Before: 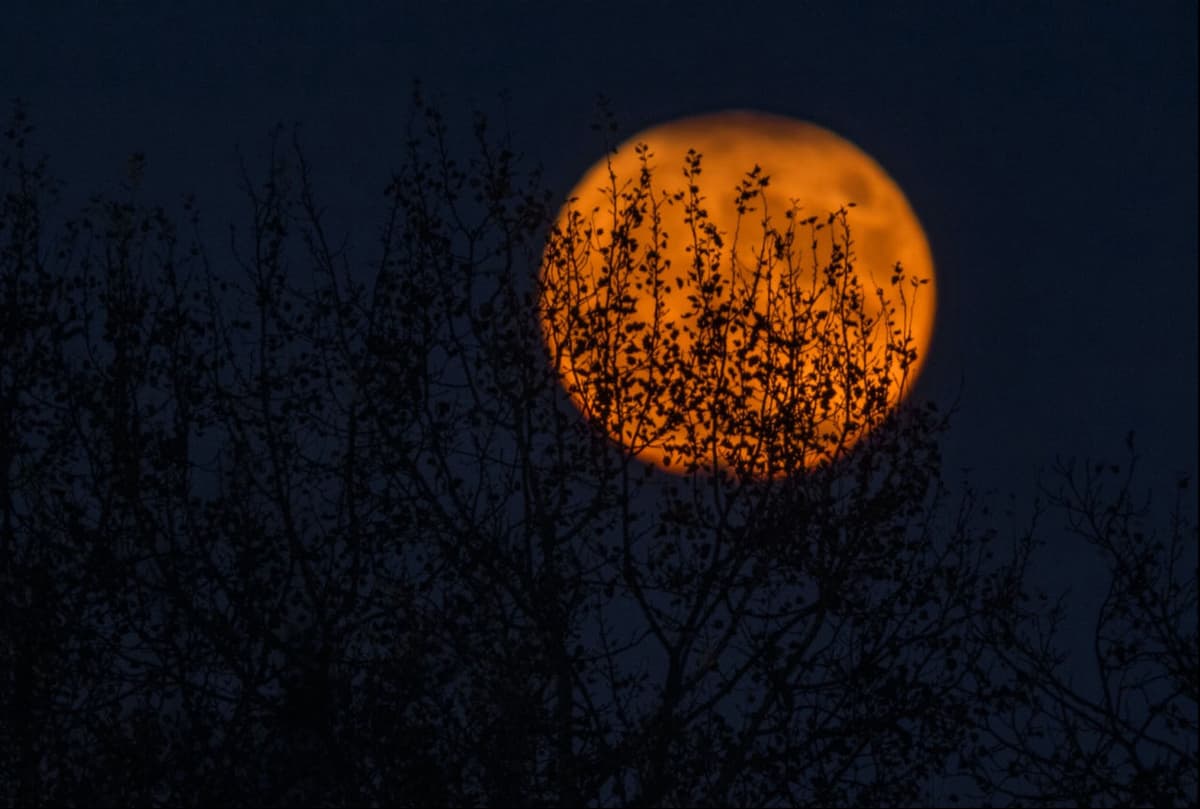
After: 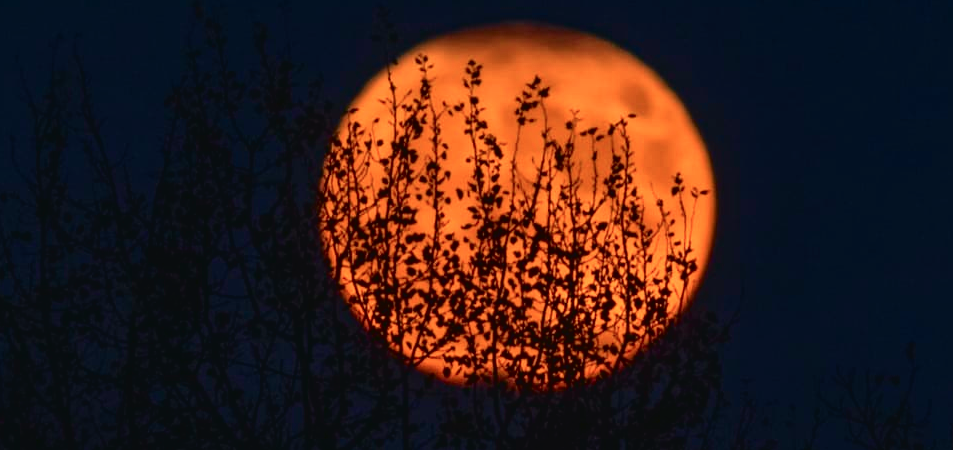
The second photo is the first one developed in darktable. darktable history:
crop: left 18.38%, top 11.092%, right 2.134%, bottom 33.217%
tone curve: curves: ch0 [(0.003, 0.032) (0.037, 0.037) (0.142, 0.117) (0.279, 0.311) (0.405, 0.49) (0.526, 0.651) (0.722, 0.857) (0.875, 0.946) (1, 0.98)]; ch1 [(0, 0) (0.305, 0.325) (0.453, 0.437) (0.482, 0.474) (0.501, 0.498) (0.515, 0.523) (0.559, 0.591) (0.6, 0.643) (0.656, 0.707) (1, 1)]; ch2 [(0, 0) (0.323, 0.277) (0.424, 0.396) (0.479, 0.484) (0.499, 0.502) (0.515, 0.537) (0.573, 0.602) (0.653, 0.675) (0.75, 0.756) (1, 1)], color space Lab, independent channels, preserve colors none
